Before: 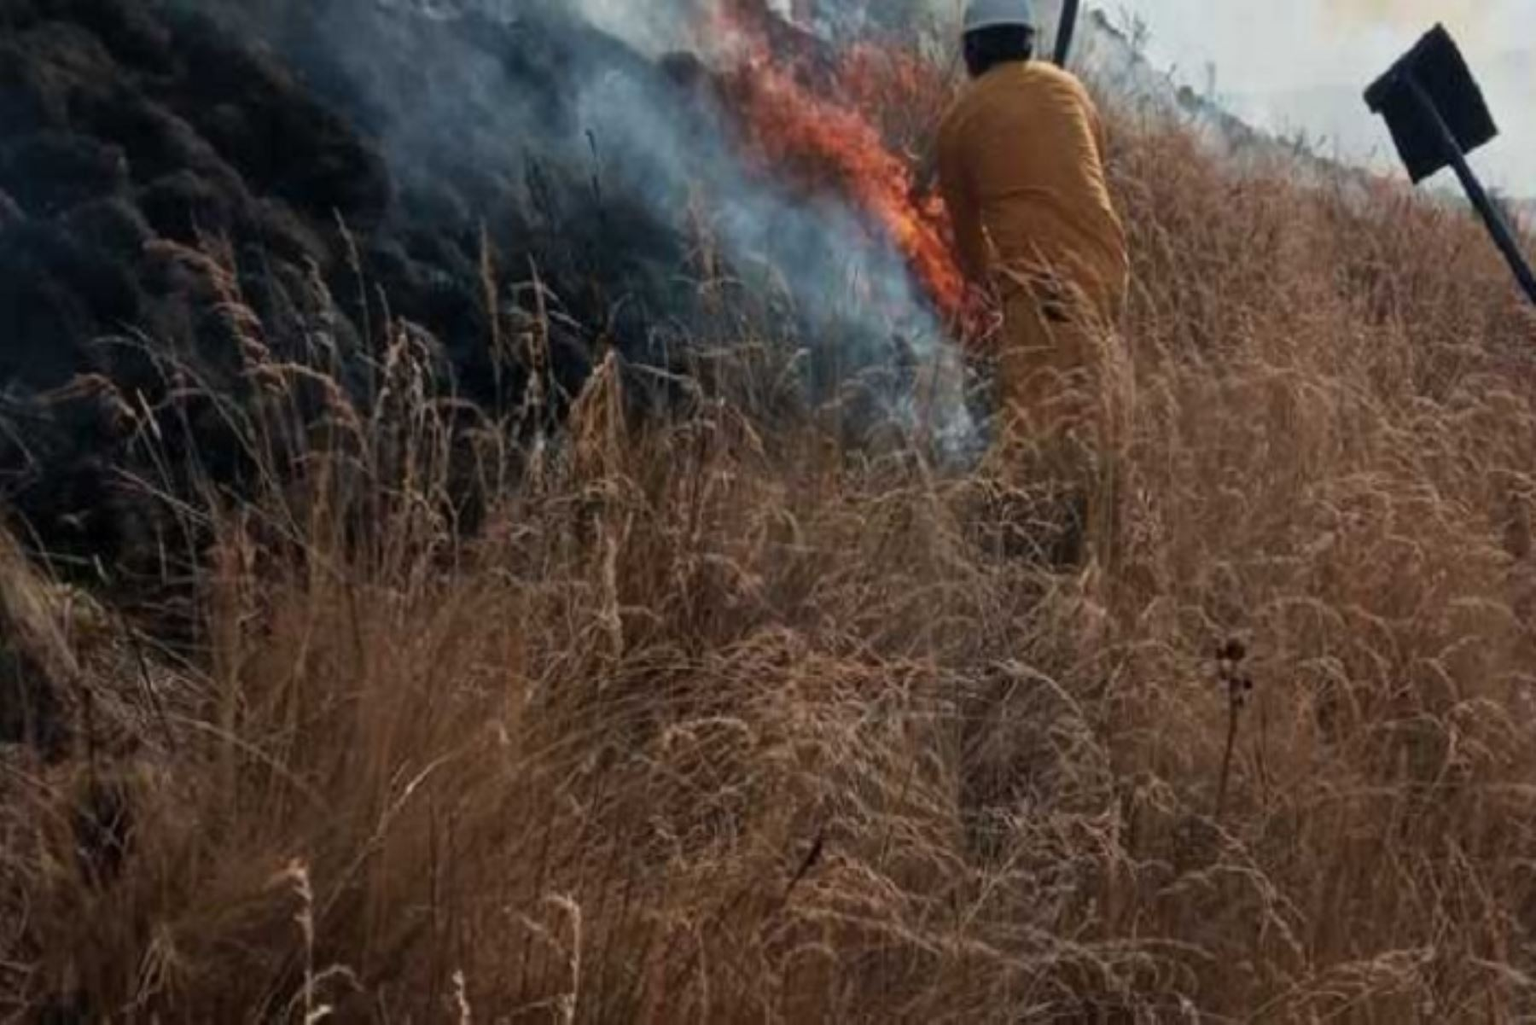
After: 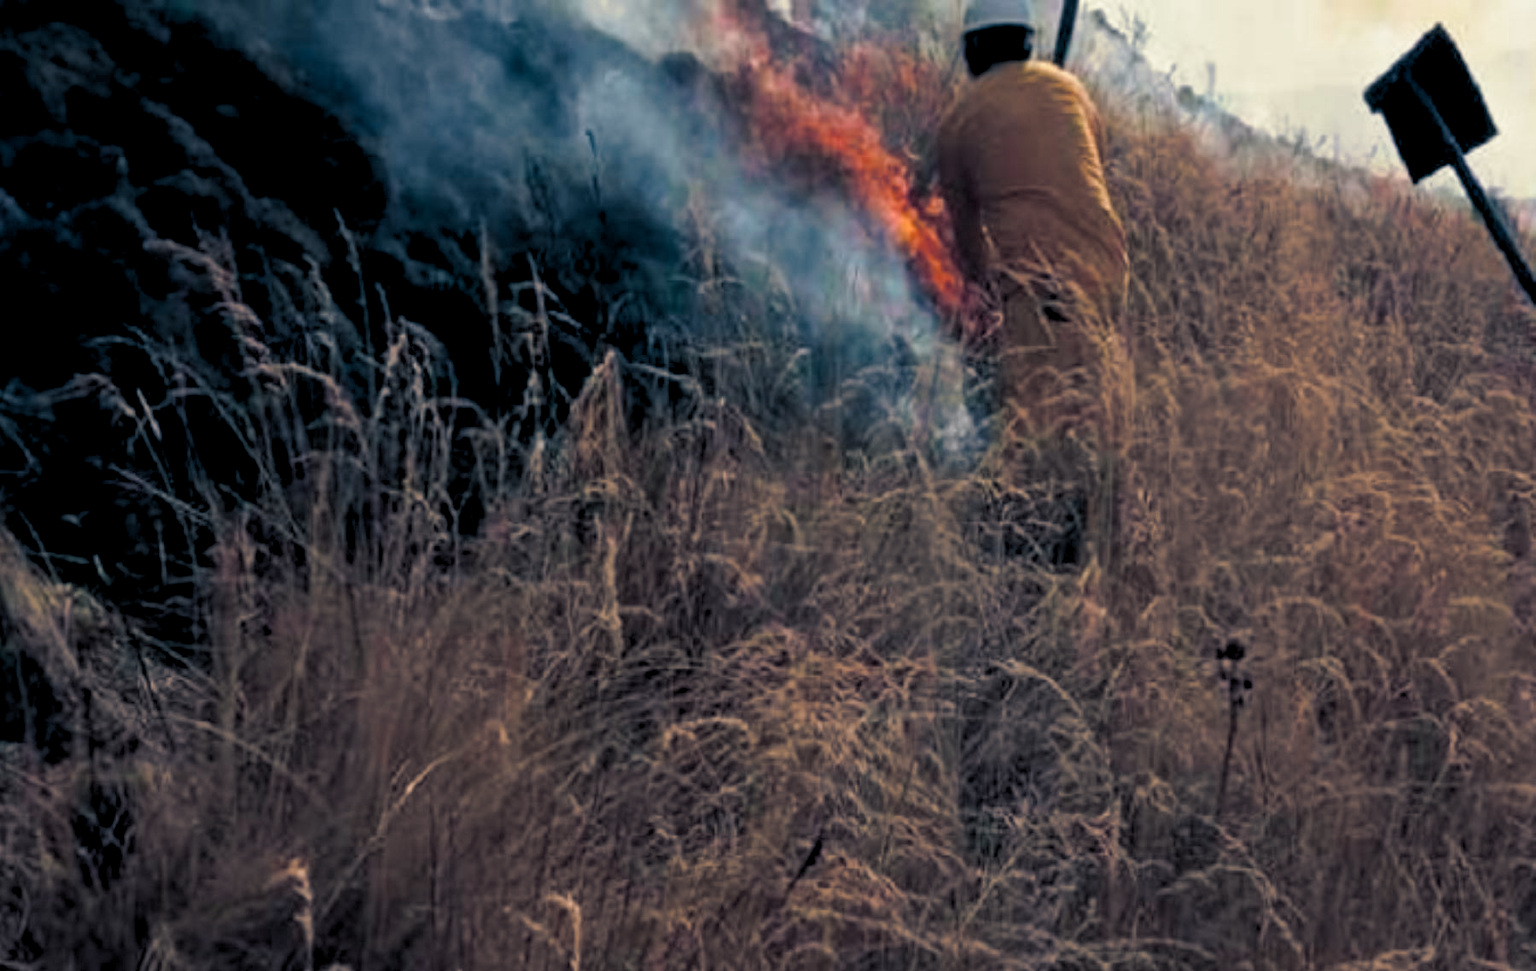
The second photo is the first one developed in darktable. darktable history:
crop and rotate: top 0%, bottom 5.097%
split-toning: shadows › hue 216°, shadows › saturation 1, highlights › hue 57.6°, balance -33.4
rgb levels: levels [[0.01, 0.419, 0.839], [0, 0.5, 1], [0, 0.5, 1]]
color balance rgb: shadows lift › hue 87.51°, highlights gain › chroma 1.62%, highlights gain › hue 55.1°, global offset › chroma 0.06%, global offset › hue 253.66°, linear chroma grading › global chroma 0.5%, perceptual saturation grading › global saturation 16.38%
